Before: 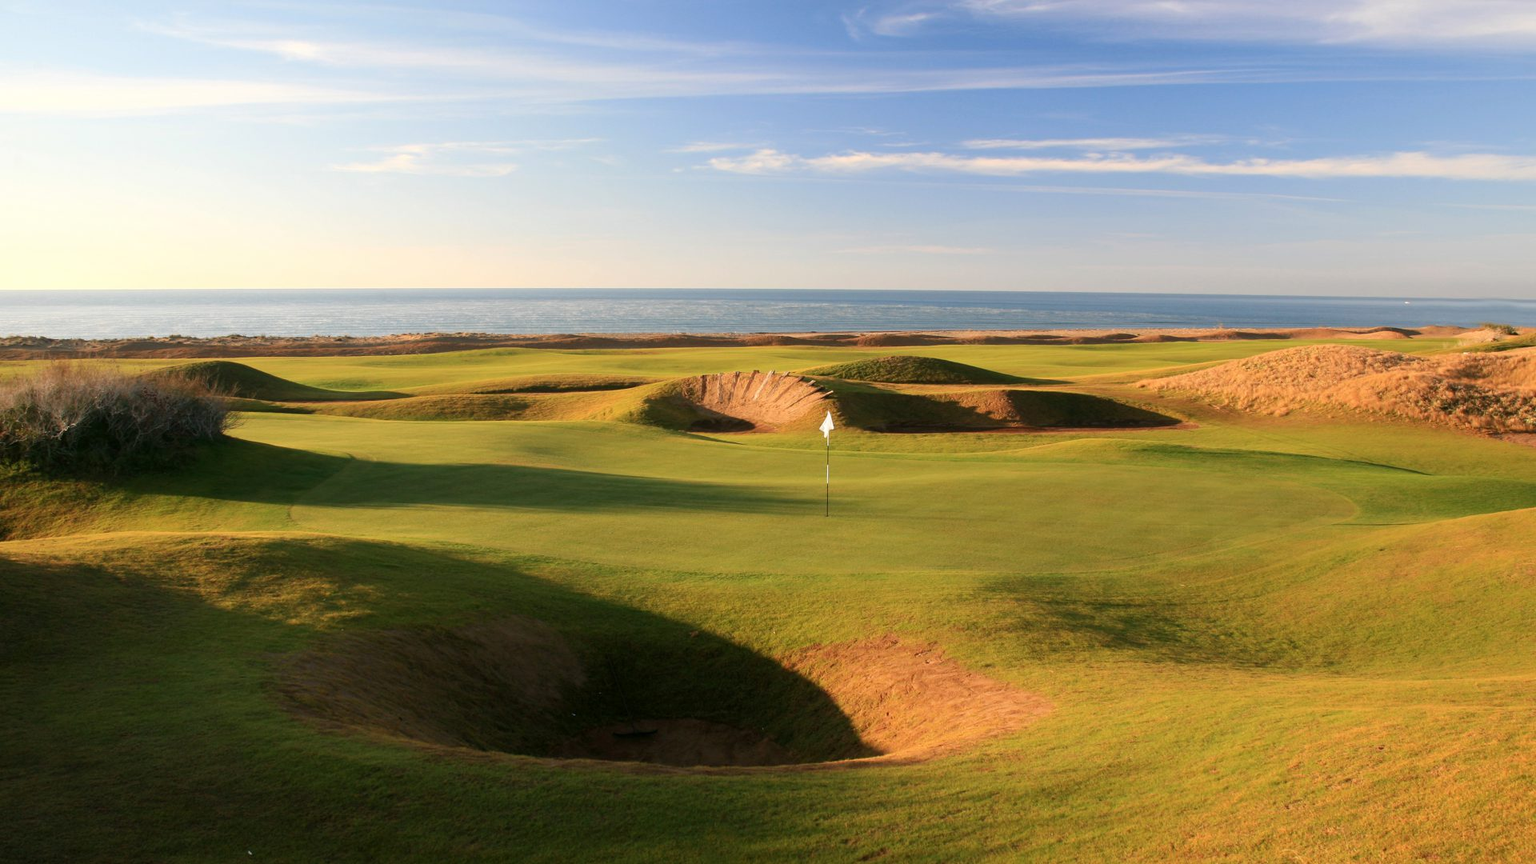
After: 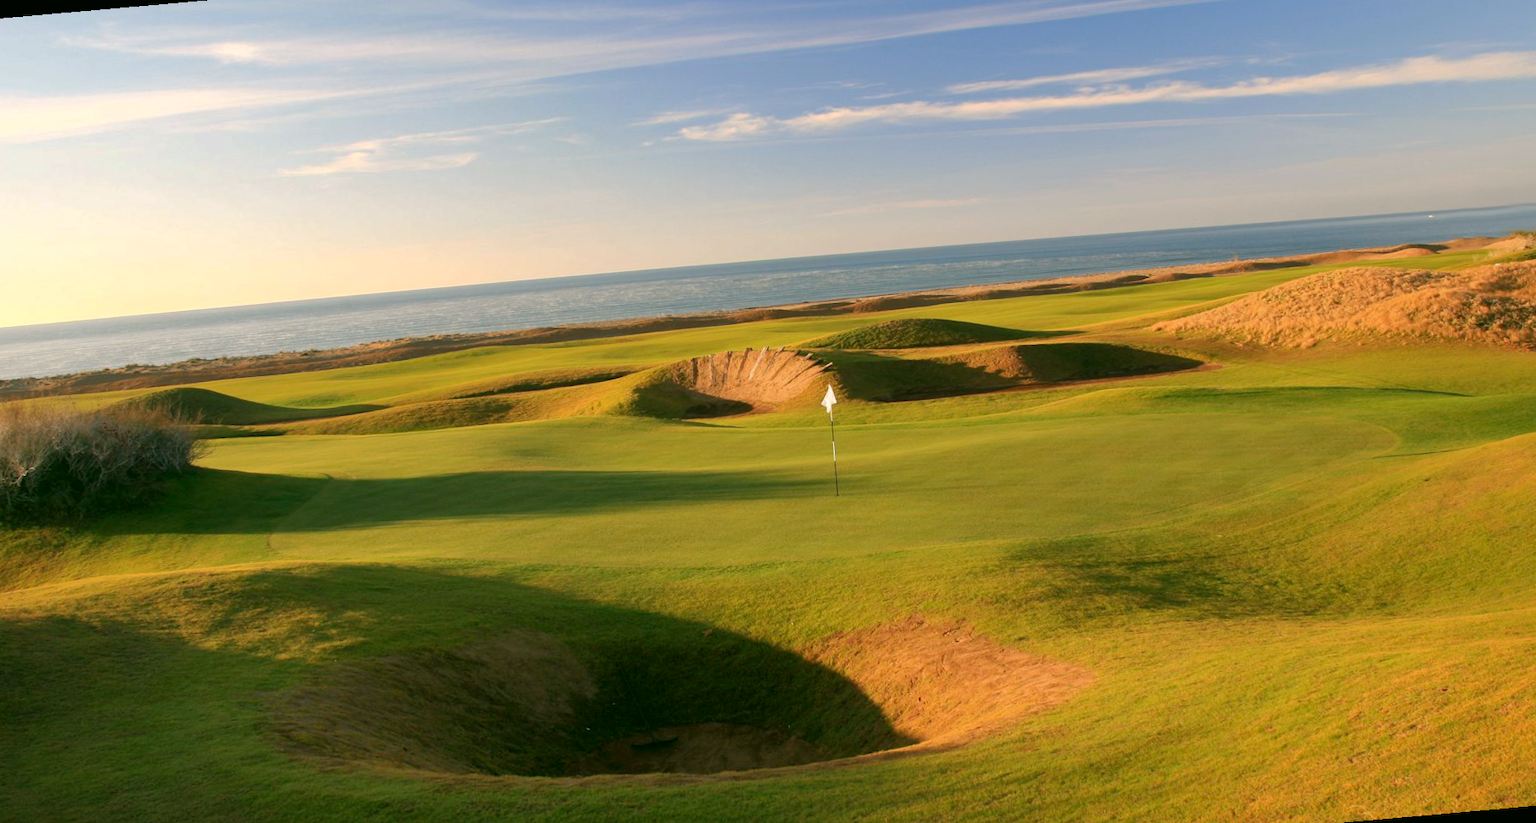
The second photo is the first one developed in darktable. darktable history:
color correction: highlights a* 4.02, highlights b* 4.98, shadows a* -7.55, shadows b* 4.98
shadows and highlights: on, module defaults
rotate and perspective: rotation -5°, crop left 0.05, crop right 0.952, crop top 0.11, crop bottom 0.89
